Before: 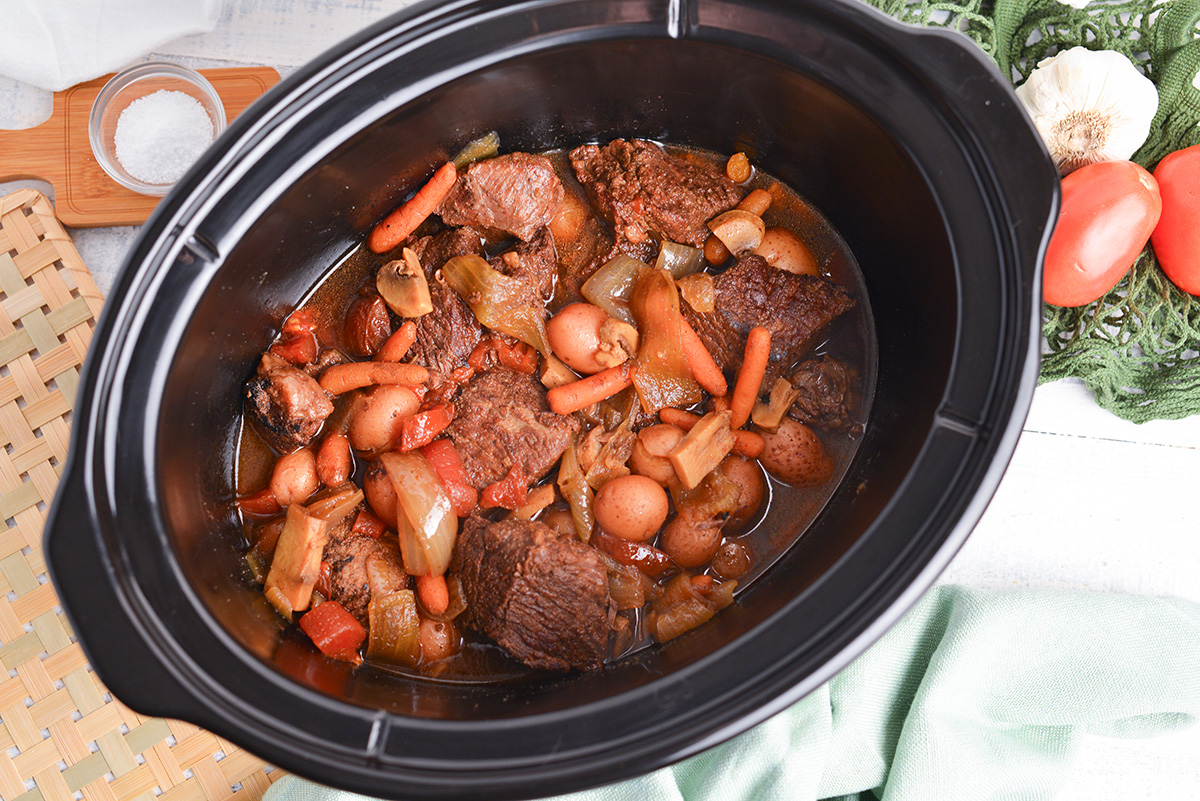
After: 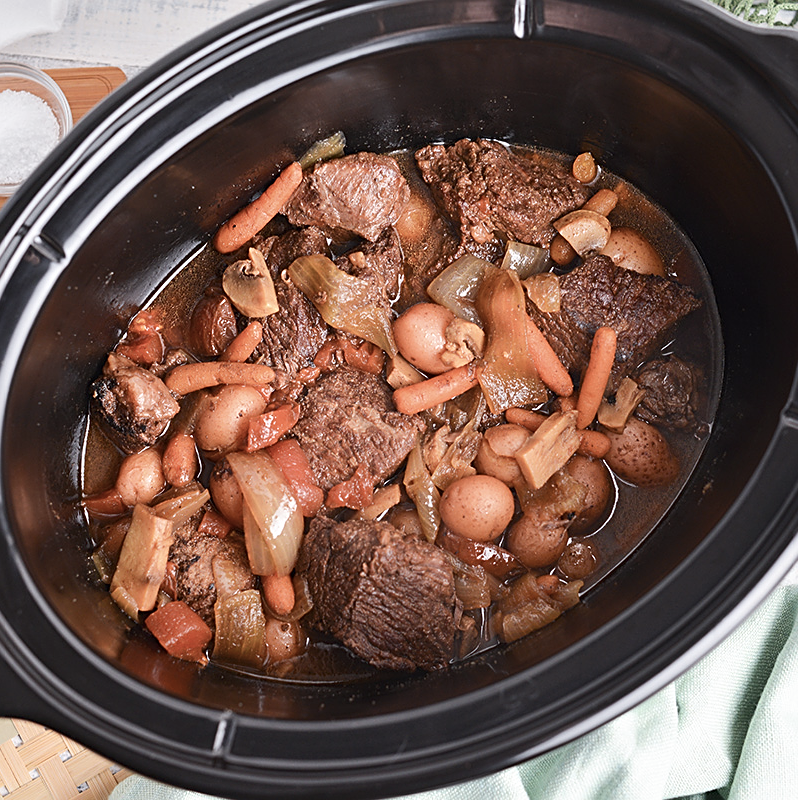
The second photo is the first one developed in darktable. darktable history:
crop and rotate: left 12.869%, right 20.592%
sharpen: on, module defaults
tone equalizer: on, module defaults
contrast brightness saturation: contrast 0.1, saturation -0.299
